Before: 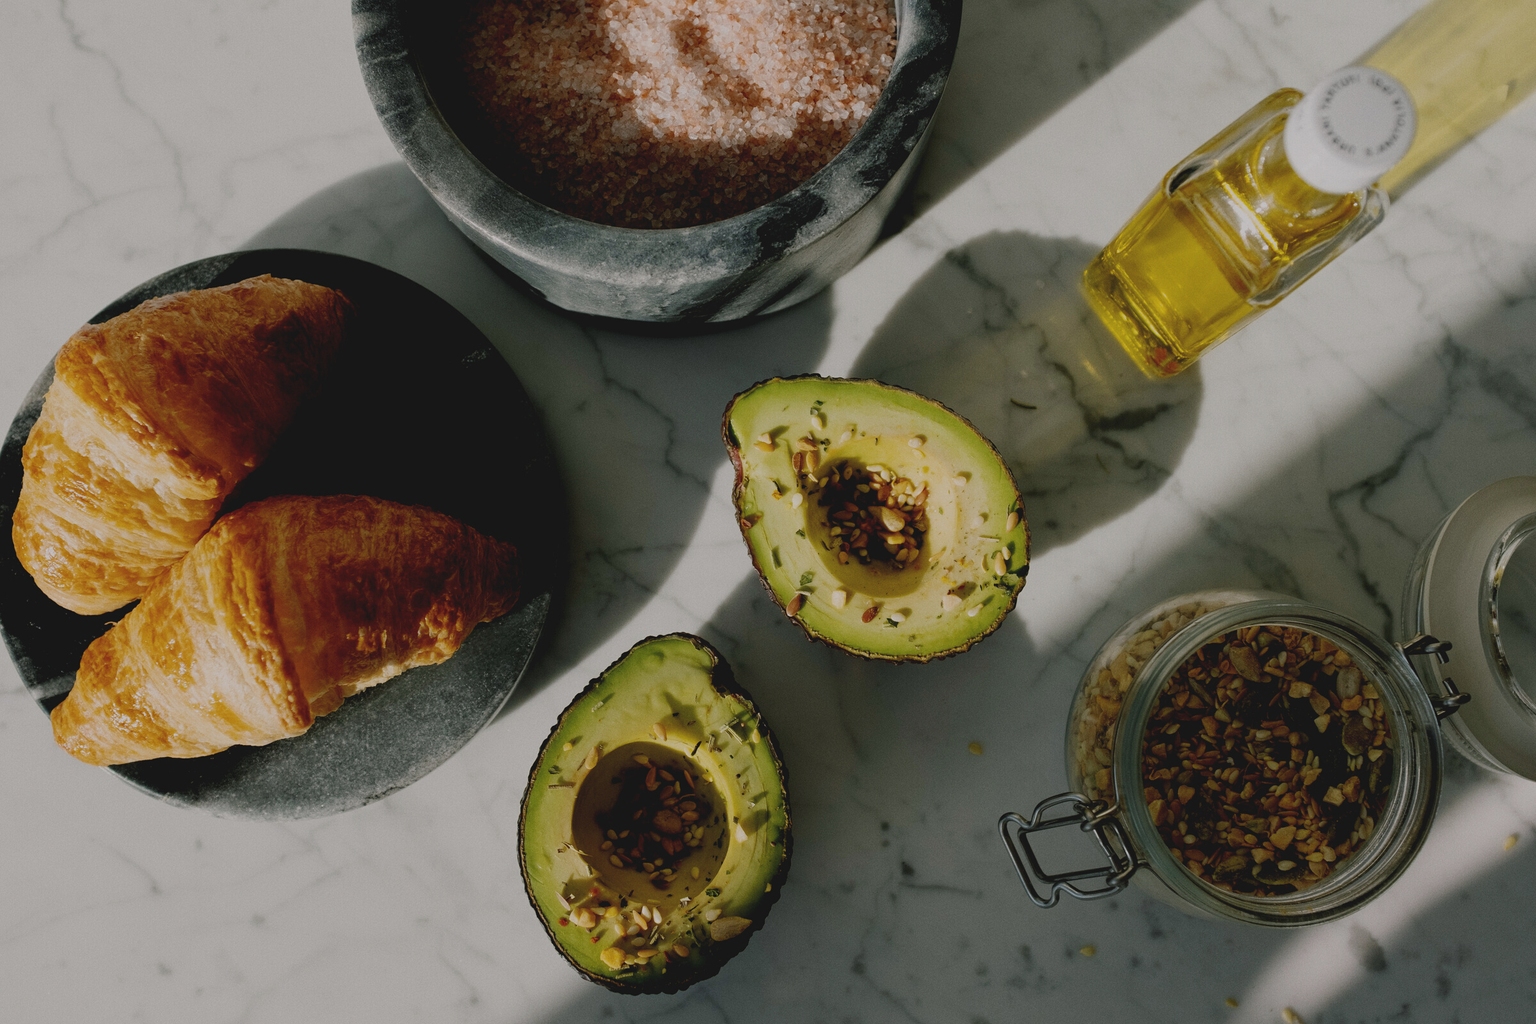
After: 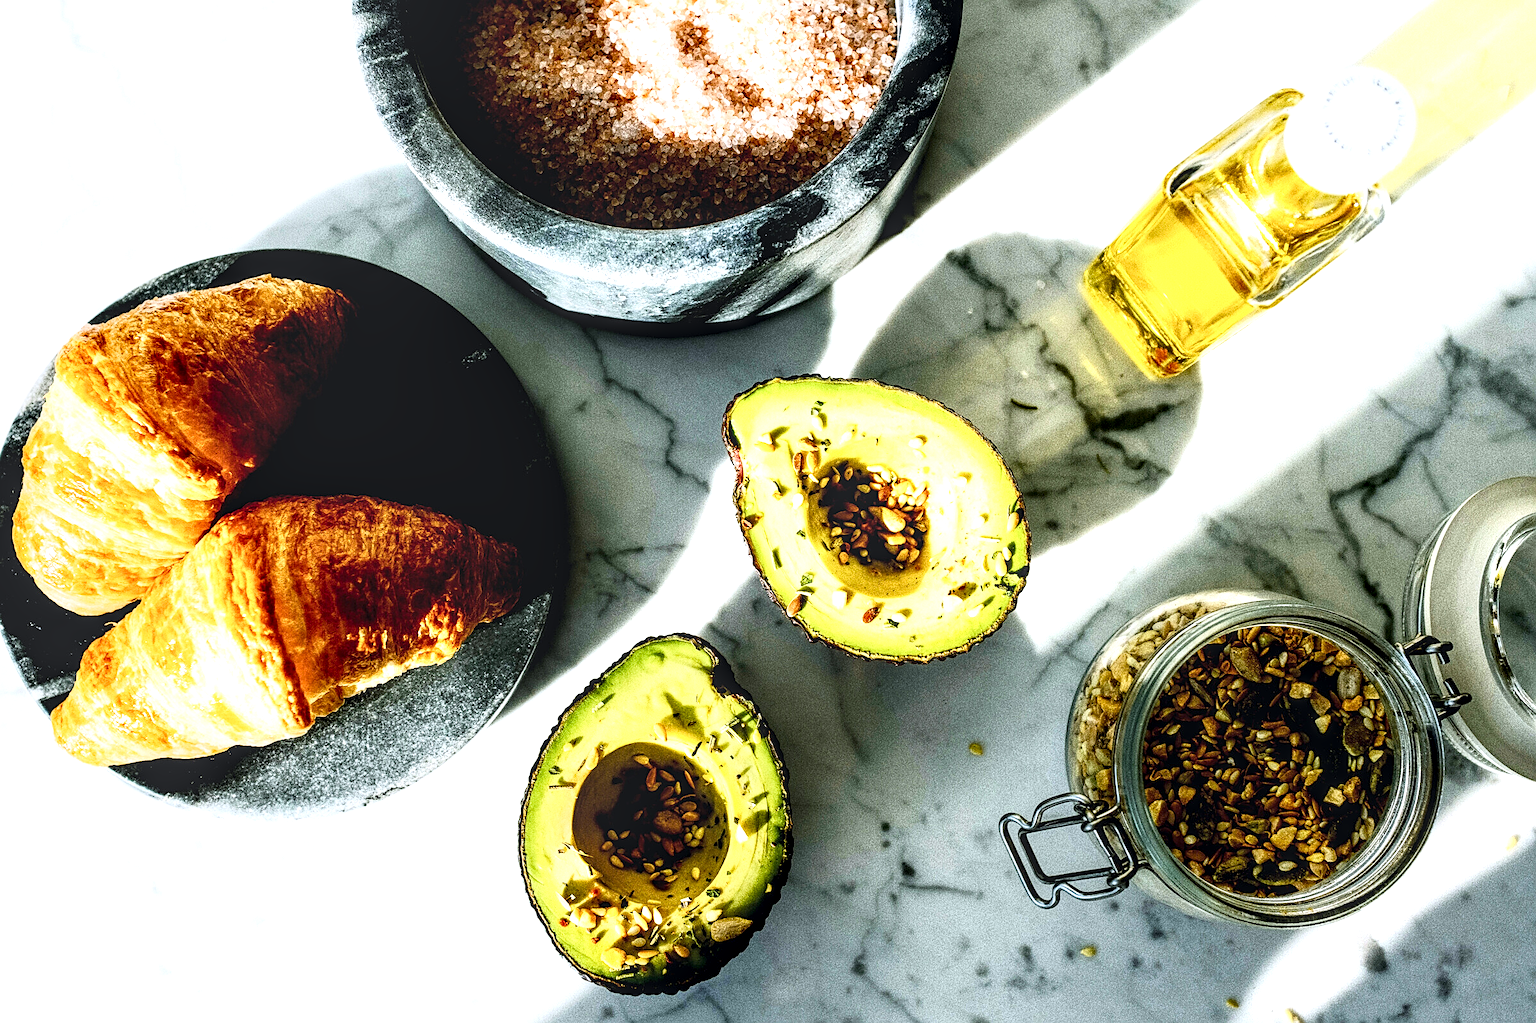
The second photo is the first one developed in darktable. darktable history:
exposure: black level correction 0, exposure 1.2 EV, compensate exposure bias true, compensate highlight preservation false
base curve: curves: ch0 [(0, 0) (0.005, 0.002) (0.193, 0.295) (0.399, 0.664) (0.75, 0.928) (1, 1)]
color balance rgb: perceptual saturation grading › global saturation 20%, perceptual saturation grading › highlights -25%, perceptual saturation grading › shadows 50%
white balance: red 0.954, blue 1.079
sharpen: on, module defaults
tone equalizer: -8 EV -0.75 EV, -7 EV -0.7 EV, -6 EV -0.6 EV, -5 EV -0.4 EV, -3 EV 0.4 EV, -2 EV 0.6 EV, -1 EV 0.7 EV, +0 EV 0.75 EV, edges refinement/feathering 500, mask exposure compensation -1.57 EV, preserve details no
local contrast: detail 160%
